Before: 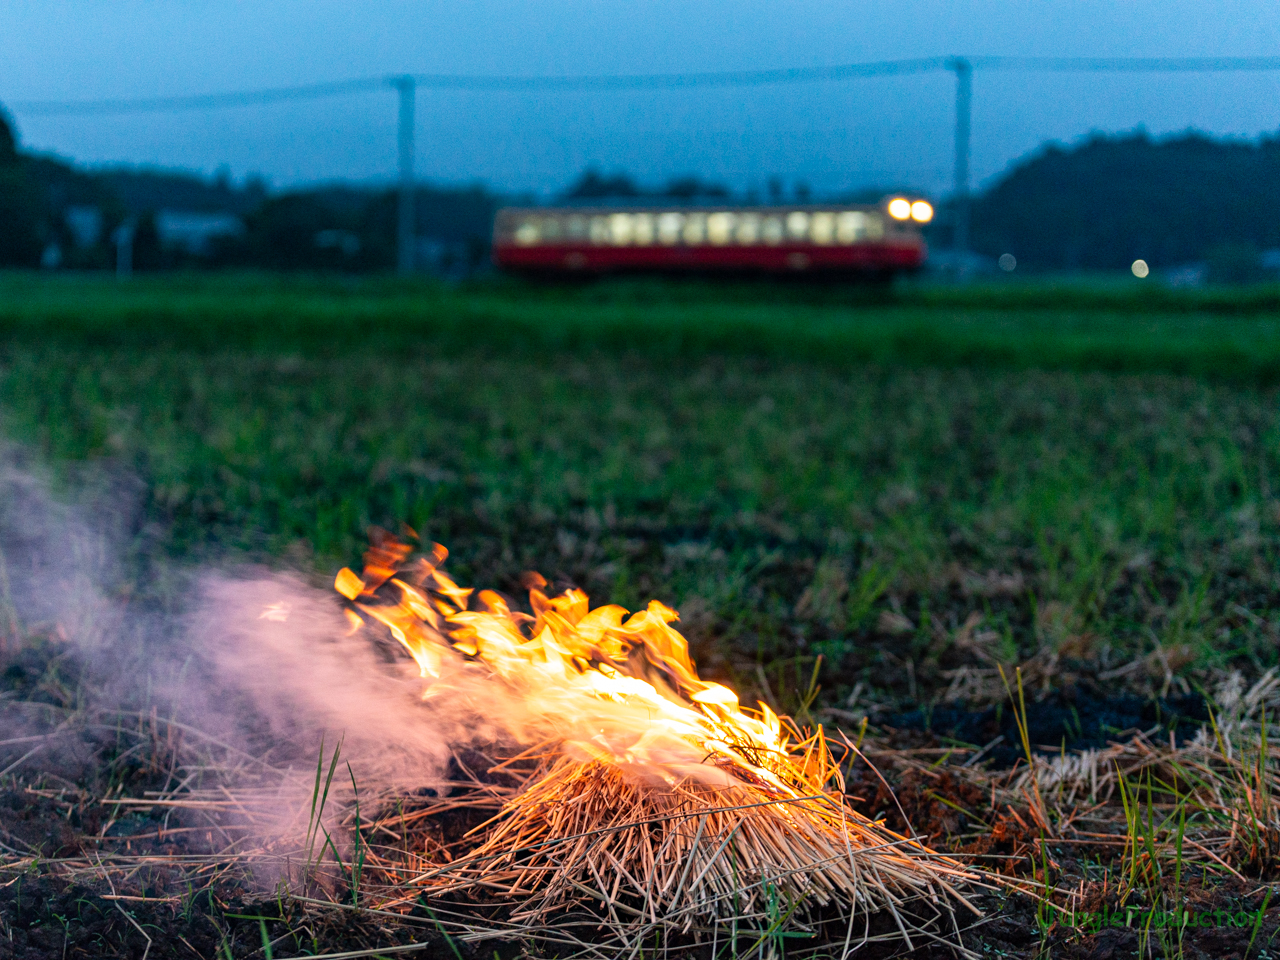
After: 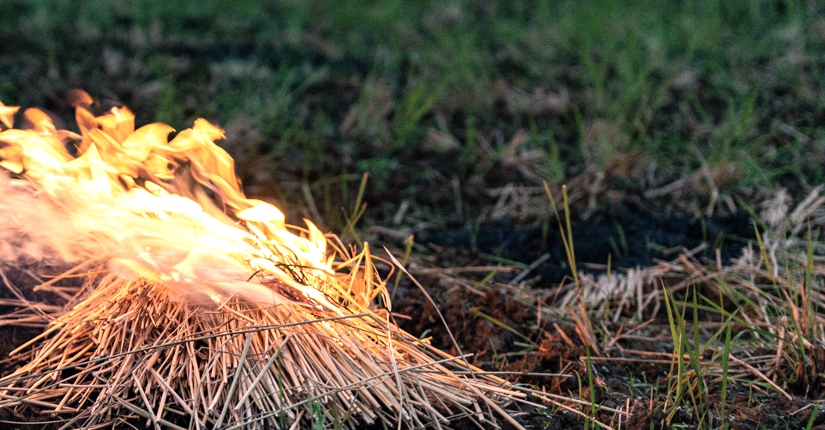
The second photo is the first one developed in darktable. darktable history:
crop and rotate: left 35.509%, top 50.238%, bottom 4.934%
exposure: exposure 0.367 EV, compensate highlight preservation false
color correction: highlights a* 5.59, highlights b* 5.24, saturation 0.68
